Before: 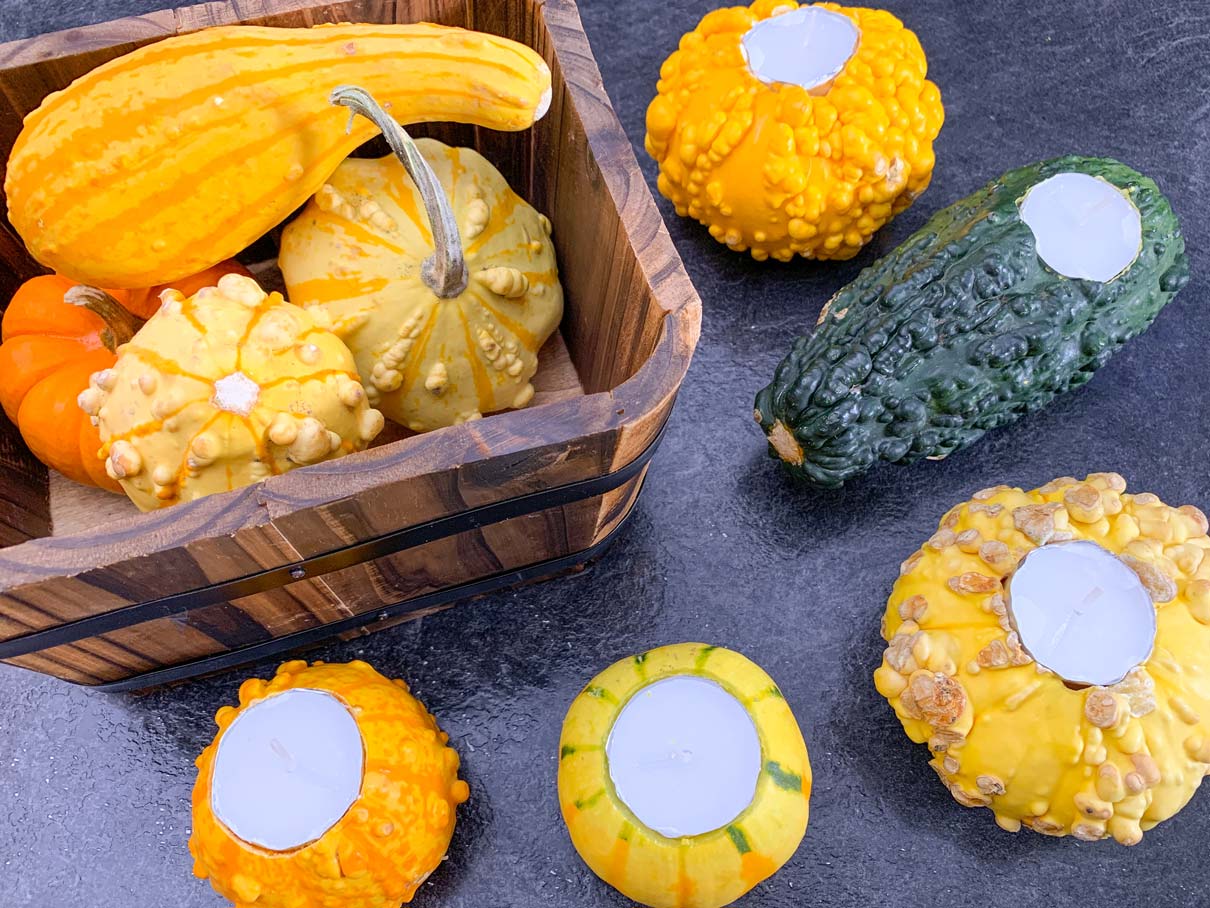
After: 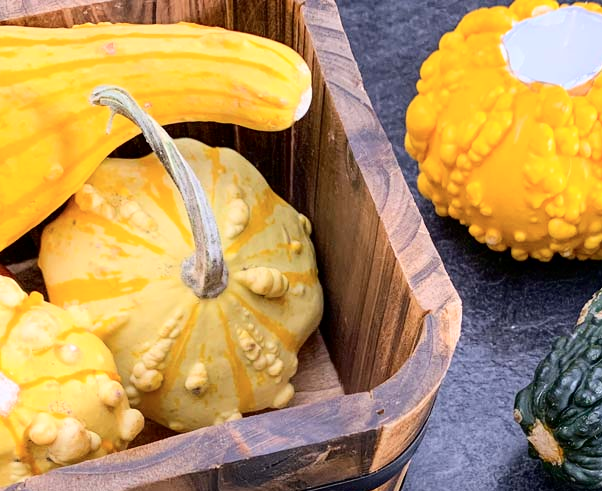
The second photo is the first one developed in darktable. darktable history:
crop: left 19.845%, right 30.359%, bottom 45.916%
tone curve: curves: ch0 [(0, 0) (0.004, 0.001) (0.133, 0.112) (0.325, 0.362) (0.832, 0.893) (1, 1)], color space Lab, independent channels, preserve colors none
